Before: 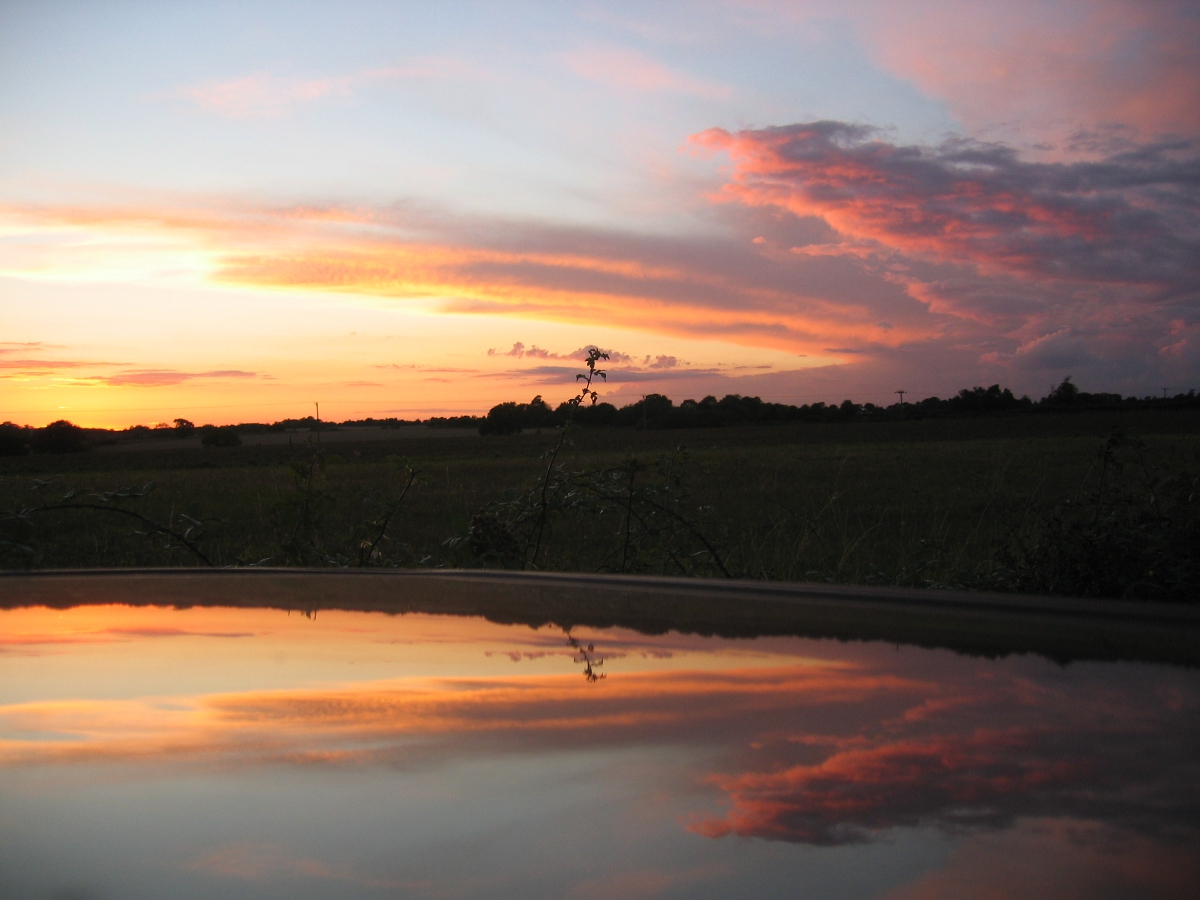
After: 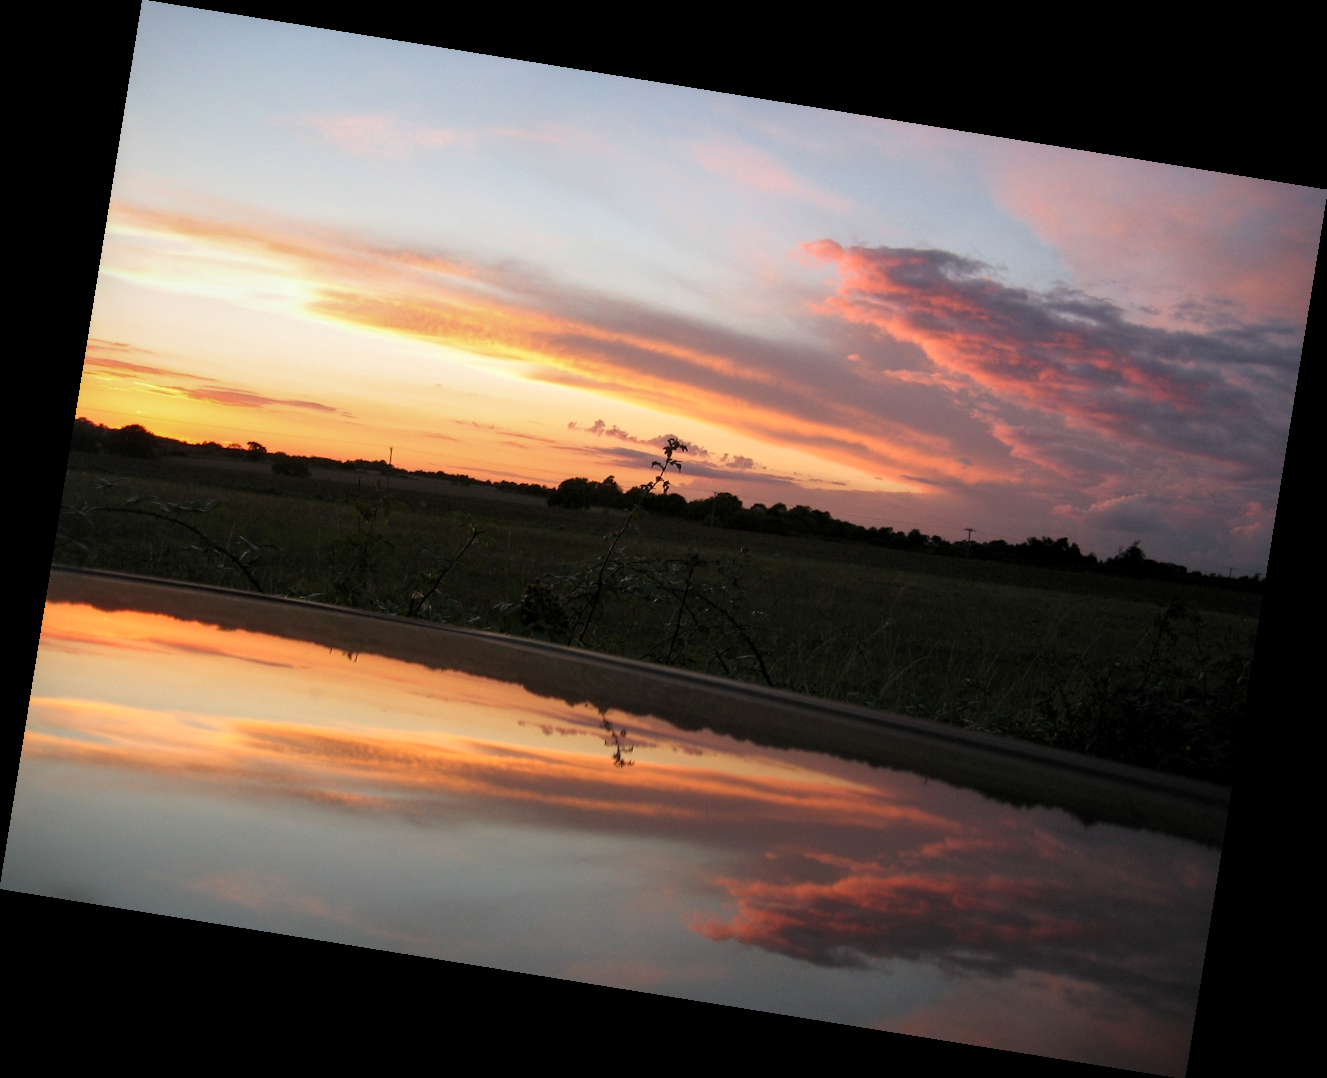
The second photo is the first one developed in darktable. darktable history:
local contrast: highlights 25%, shadows 75%, midtone range 0.75
exposure: compensate highlight preservation false
rotate and perspective: rotation 9.12°, automatic cropping off
